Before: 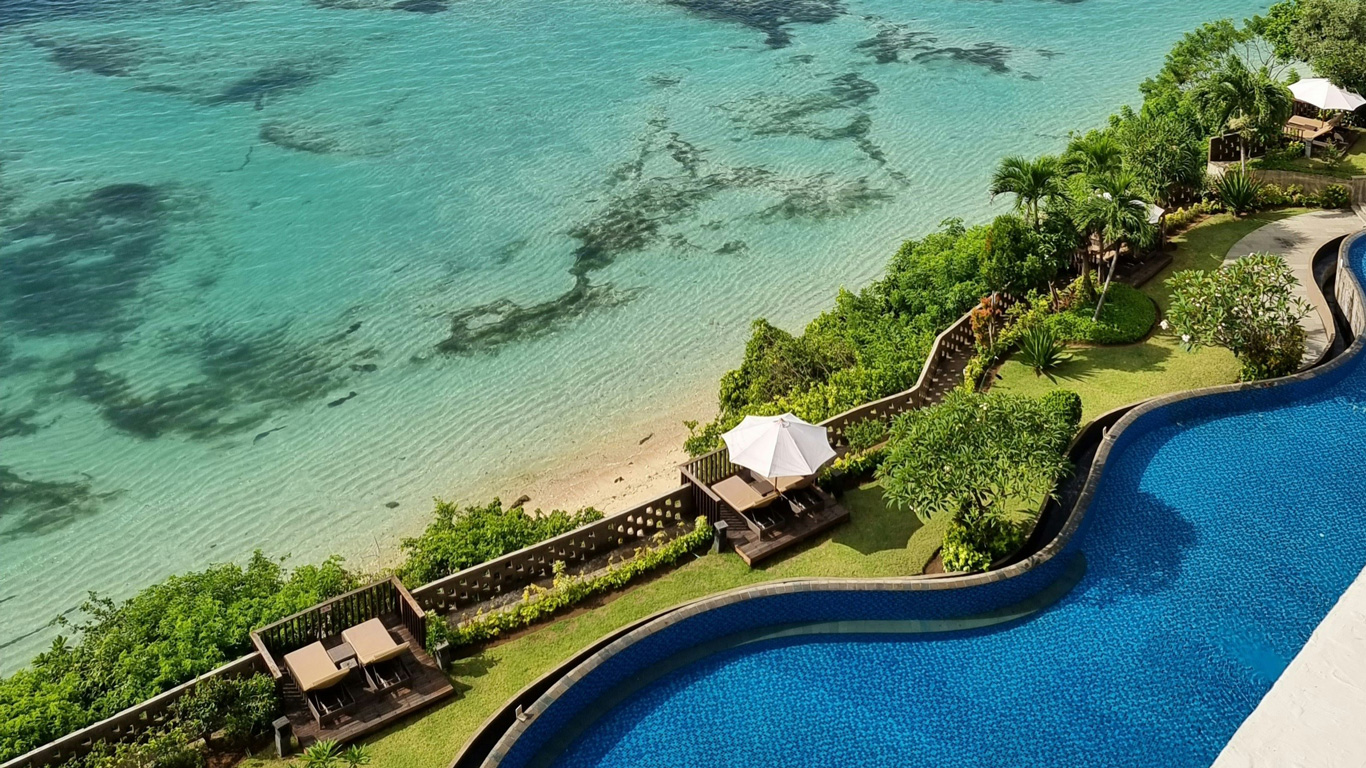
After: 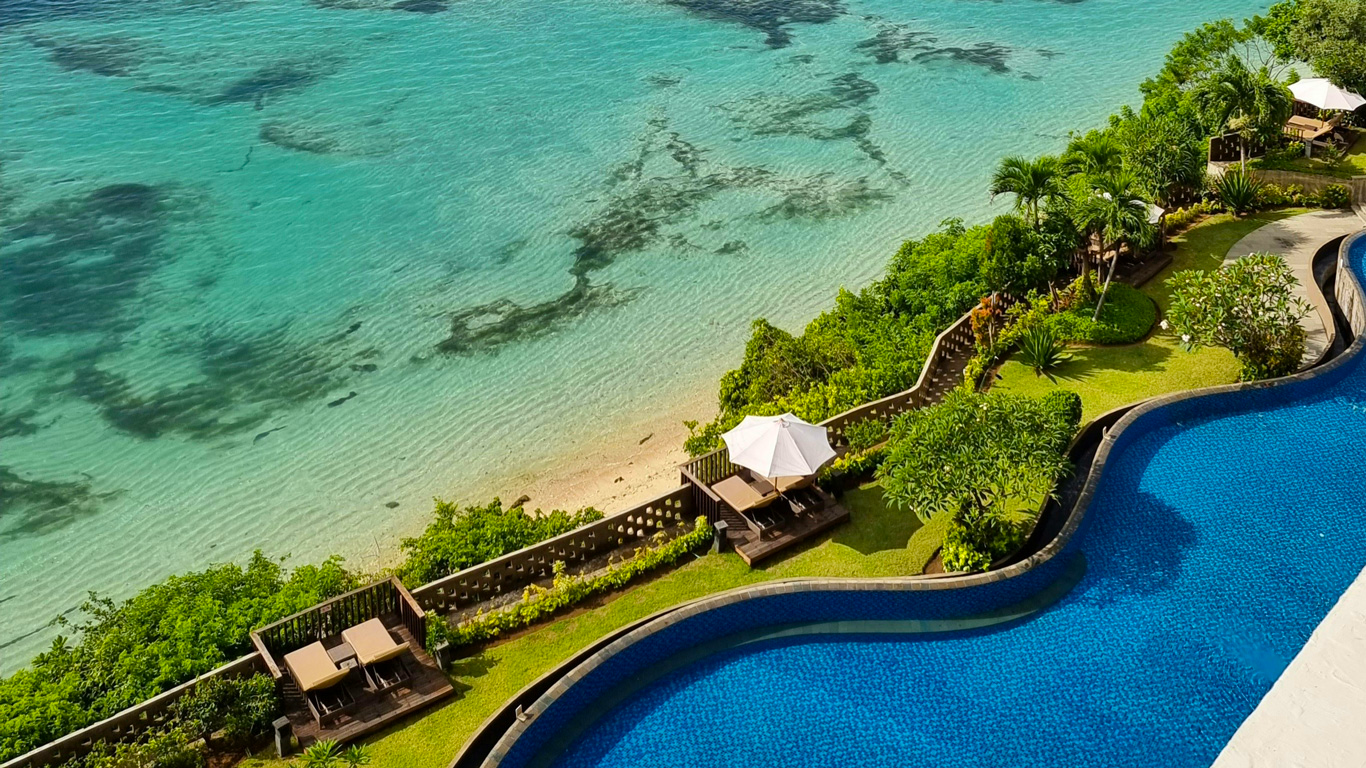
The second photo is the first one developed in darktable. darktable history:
color balance rgb: power › chroma 0.241%, power › hue 61.39°, perceptual saturation grading › global saturation 25.874%
